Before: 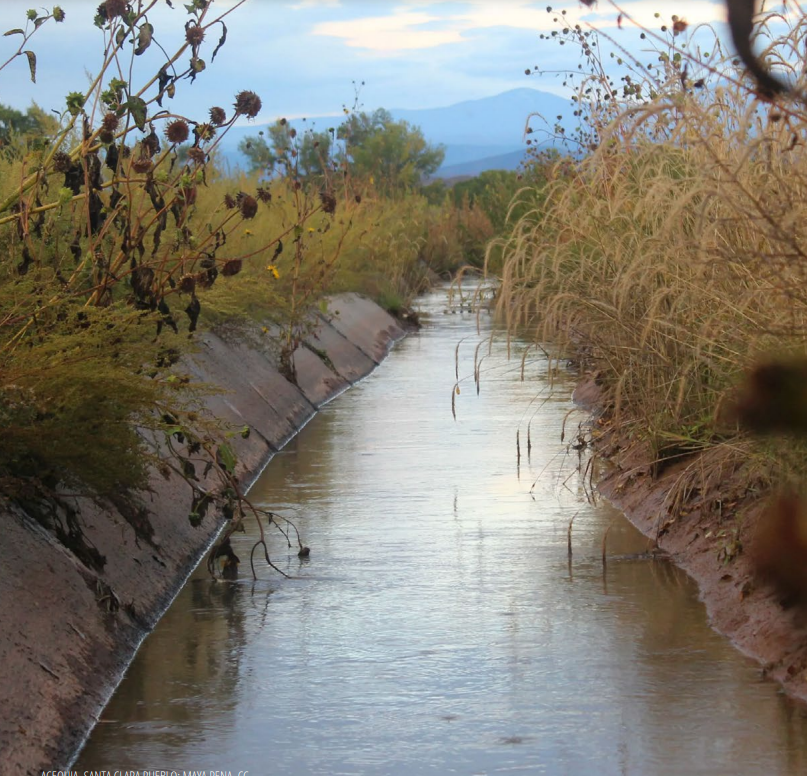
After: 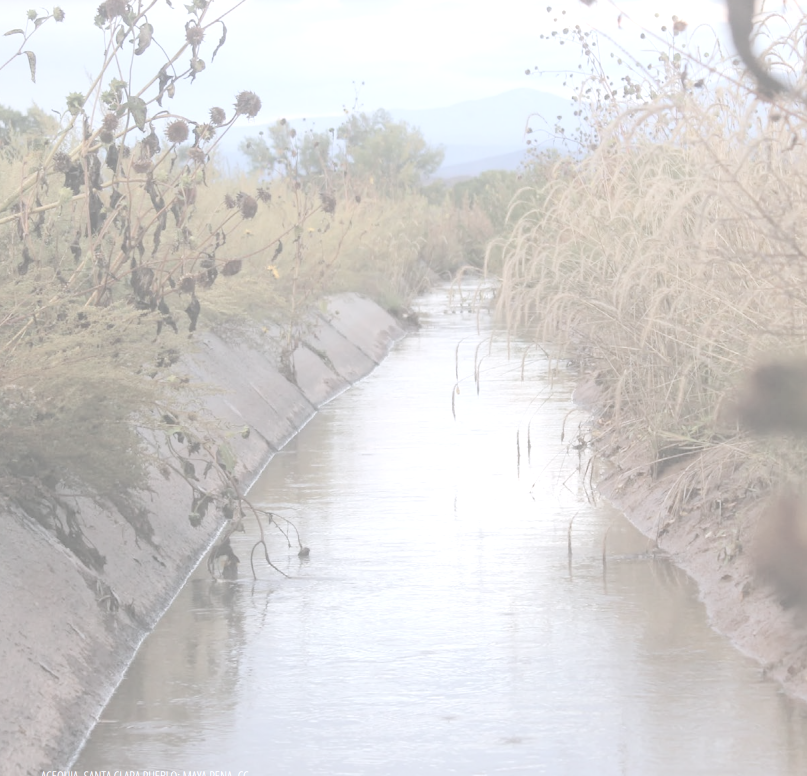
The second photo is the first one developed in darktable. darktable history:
contrast brightness saturation: contrast -0.32, brightness 0.75, saturation -0.78
exposure: black level correction -0.002, exposure 1.35 EV, compensate highlight preservation false
white balance: red 1.004, blue 1.096
